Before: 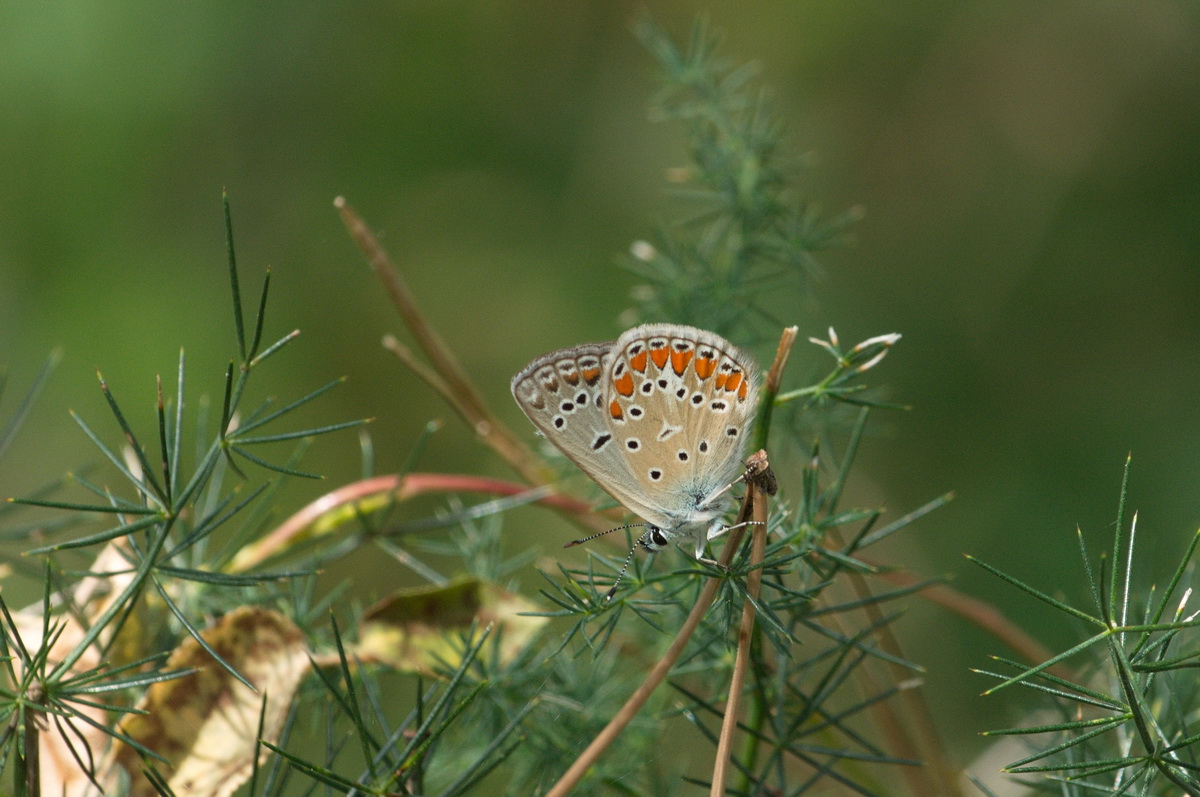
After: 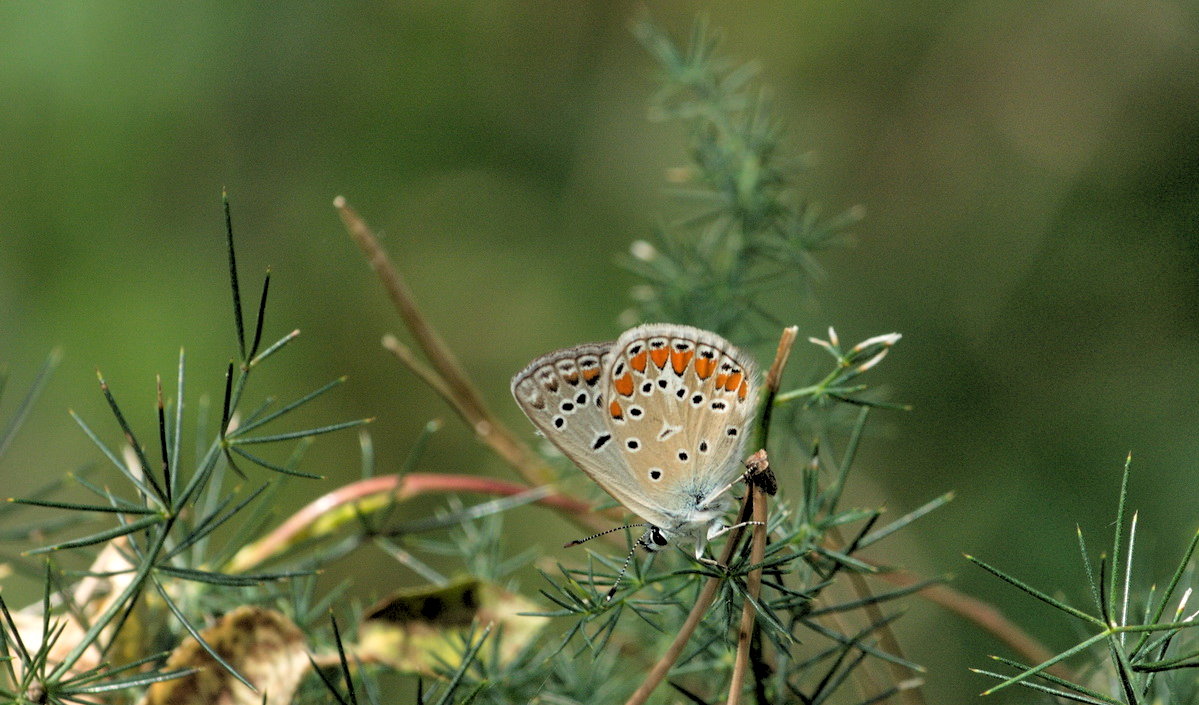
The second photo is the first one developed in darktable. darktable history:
rgb levels: levels [[0.029, 0.461, 0.922], [0, 0.5, 1], [0, 0.5, 1]]
shadows and highlights: white point adjustment 1, soften with gaussian
crop and rotate: top 0%, bottom 11.49%
